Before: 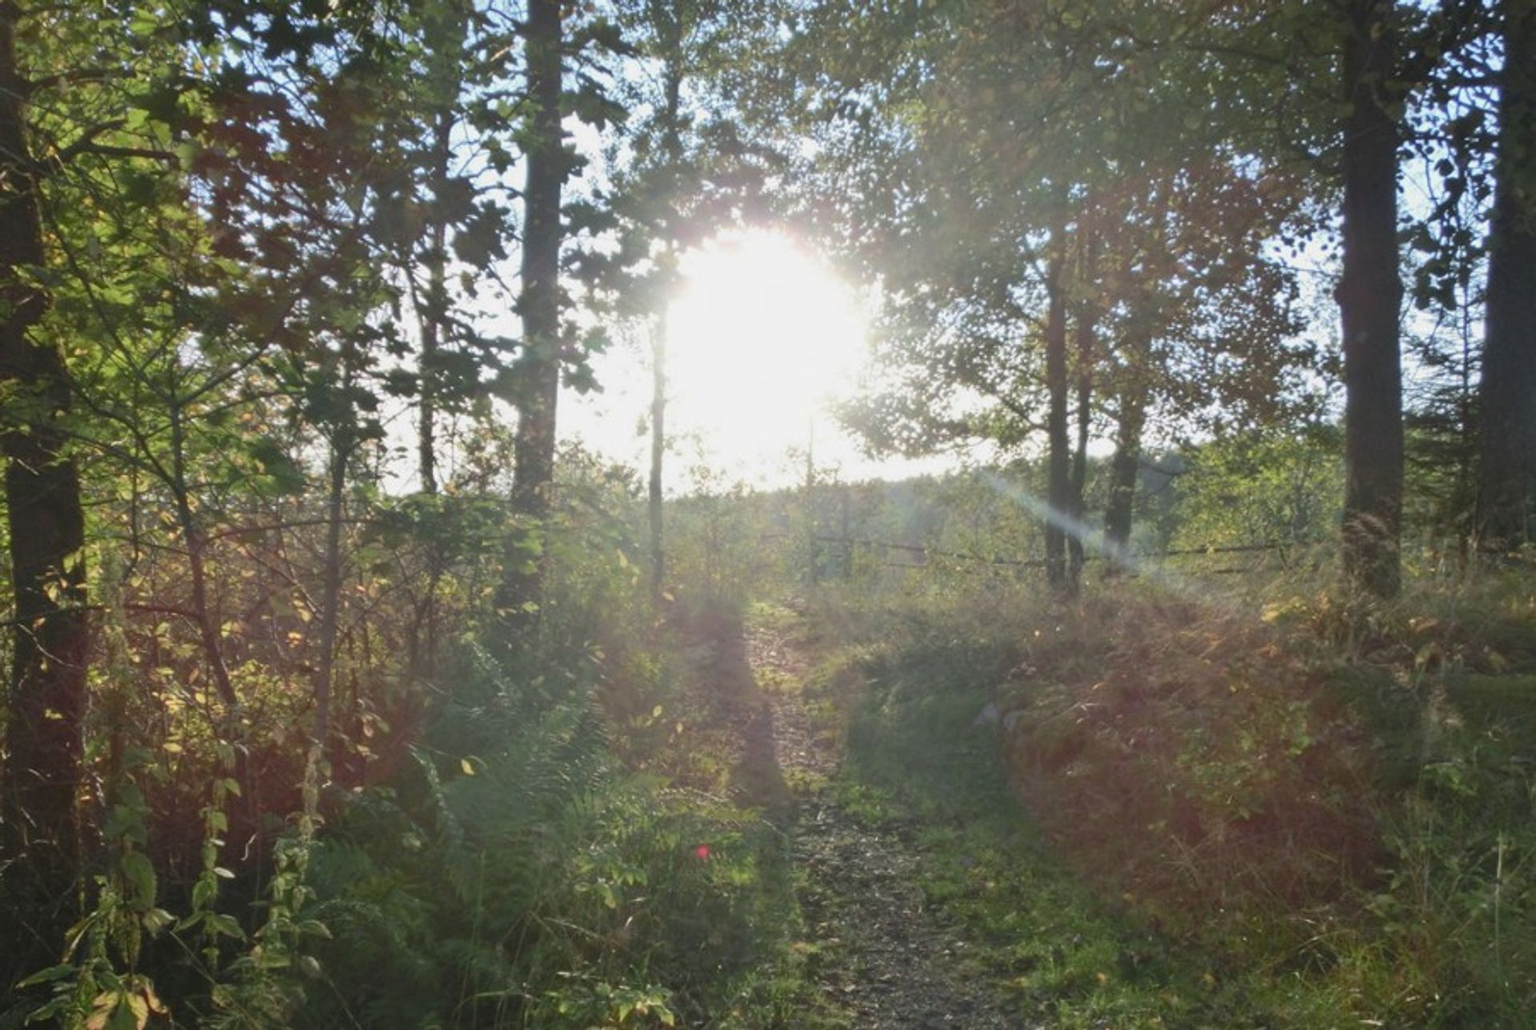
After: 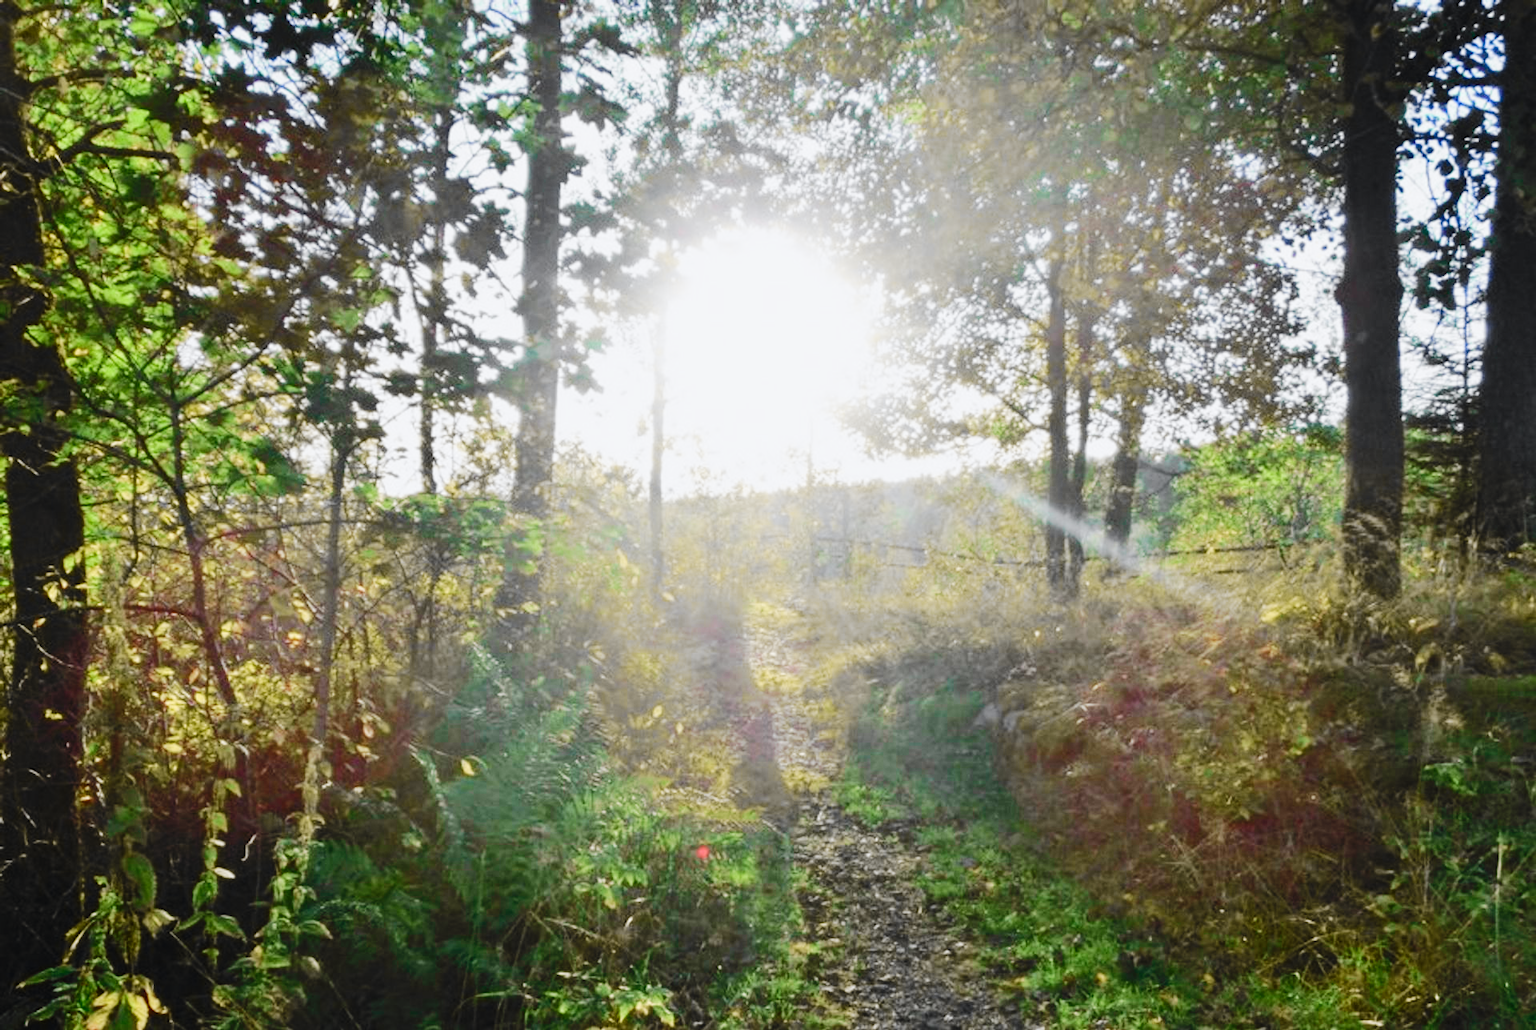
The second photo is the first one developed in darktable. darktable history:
color zones: curves: ch1 [(0.113, 0.438) (0.75, 0.5)]; ch2 [(0.12, 0.526) (0.75, 0.5)]
tone curve: curves: ch0 [(0, 0) (0.071, 0.047) (0.266, 0.26) (0.483, 0.554) (0.753, 0.811) (1, 0.983)]; ch1 [(0, 0) (0.346, 0.307) (0.408, 0.369) (0.463, 0.443) (0.482, 0.493) (0.502, 0.5) (0.517, 0.502) (0.55, 0.548) (0.597, 0.624) (0.651, 0.698) (1, 1)]; ch2 [(0, 0) (0.346, 0.34) (0.434, 0.46) (0.485, 0.494) (0.5, 0.494) (0.517, 0.506) (0.535, 0.529) (0.583, 0.611) (0.625, 0.666) (1, 1)], color space Lab, independent channels, preserve colors none
base curve: curves: ch0 [(0, 0) (0.036, 0.025) (0.121, 0.166) (0.206, 0.329) (0.605, 0.79) (1, 1)], preserve colors none
